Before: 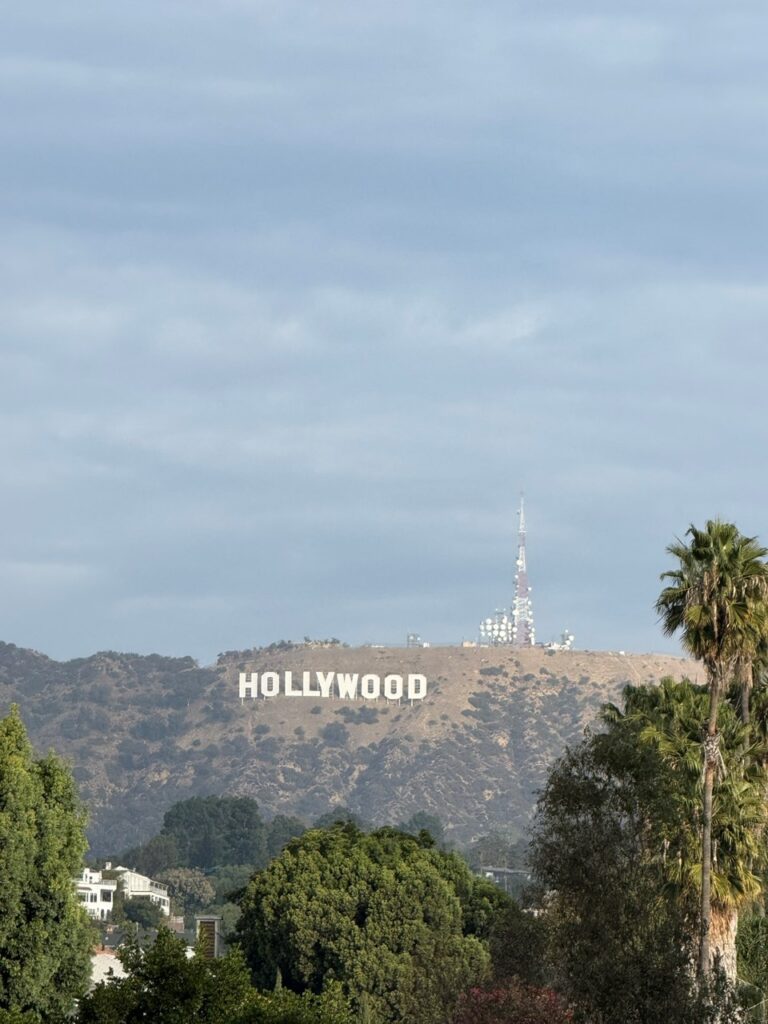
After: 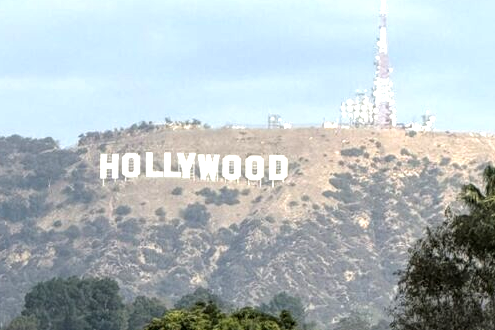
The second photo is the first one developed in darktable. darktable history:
crop: left 18.164%, top 50.767%, right 17.371%, bottom 16.928%
levels: levels [0, 0.492, 0.984]
local contrast: on, module defaults
tone equalizer: -8 EV -0.784 EV, -7 EV -0.674 EV, -6 EV -0.619 EV, -5 EV -0.406 EV, -3 EV 0.383 EV, -2 EV 0.6 EV, -1 EV 0.69 EV, +0 EV 0.773 EV
